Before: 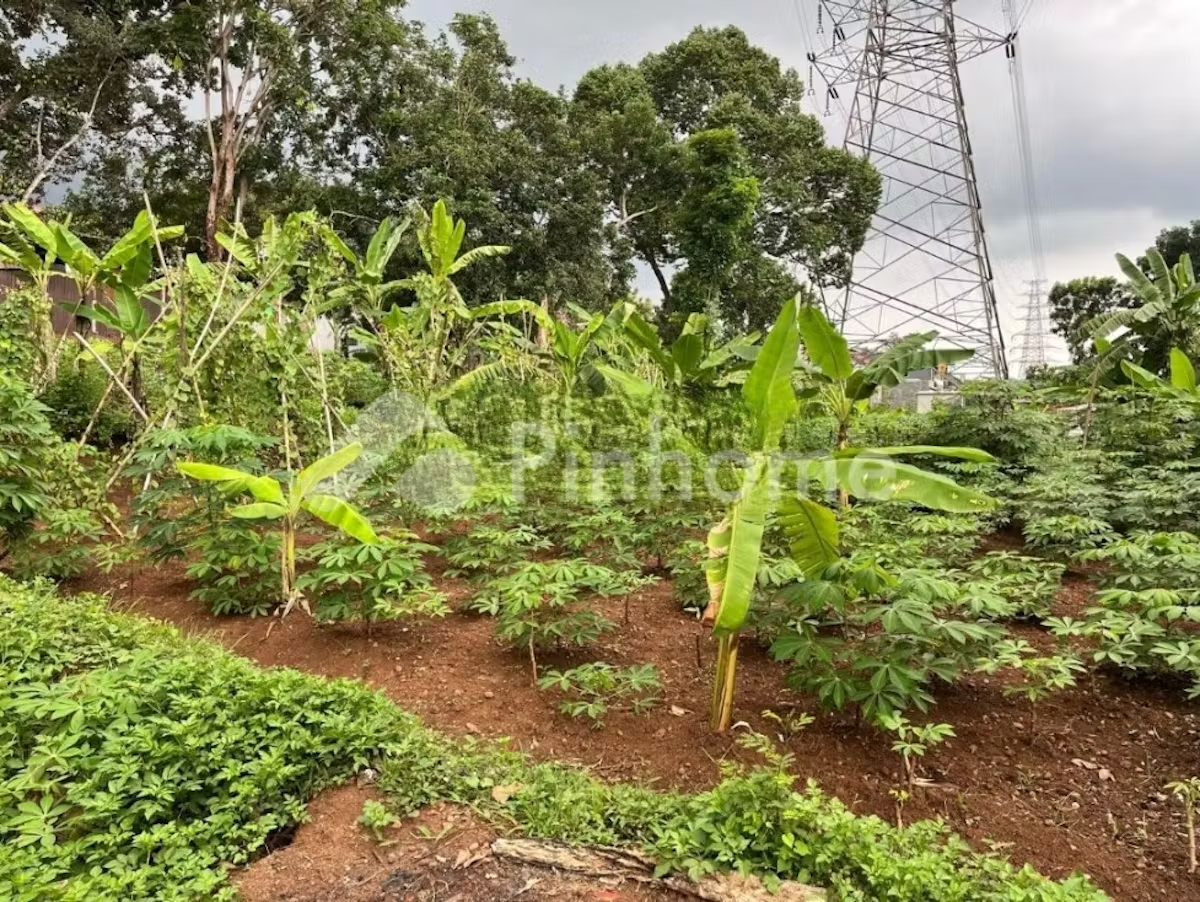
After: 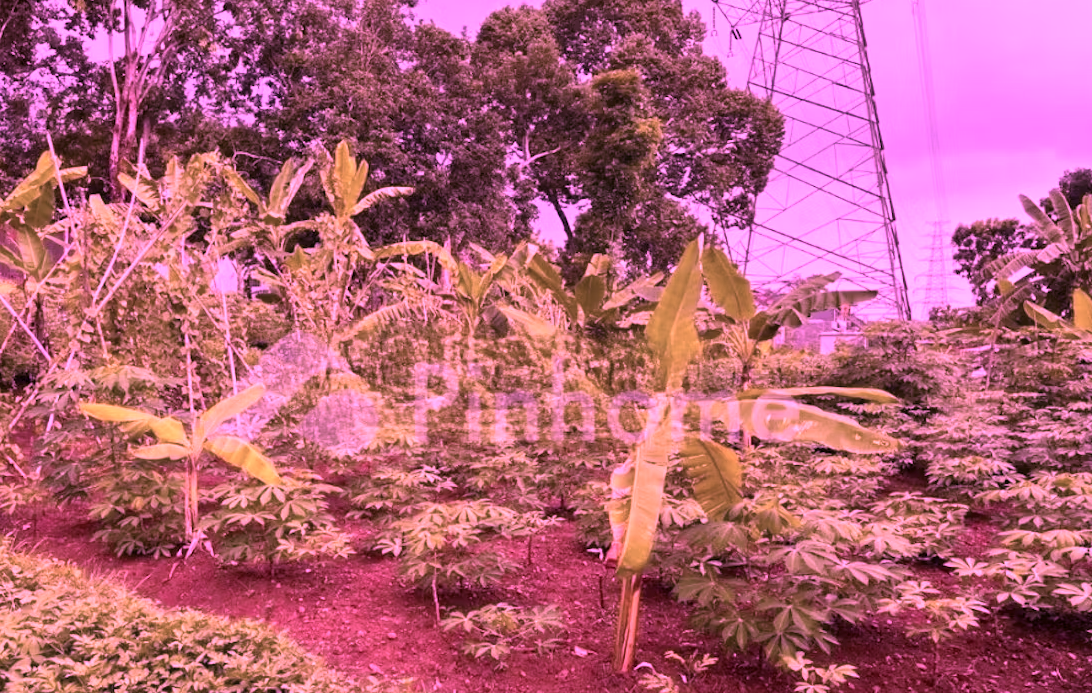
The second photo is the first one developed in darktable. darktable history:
crop: left 8.155%, top 6.611%, bottom 15.385%
color calibration: illuminant custom, x 0.261, y 0.521, temperature 7054.11 K
